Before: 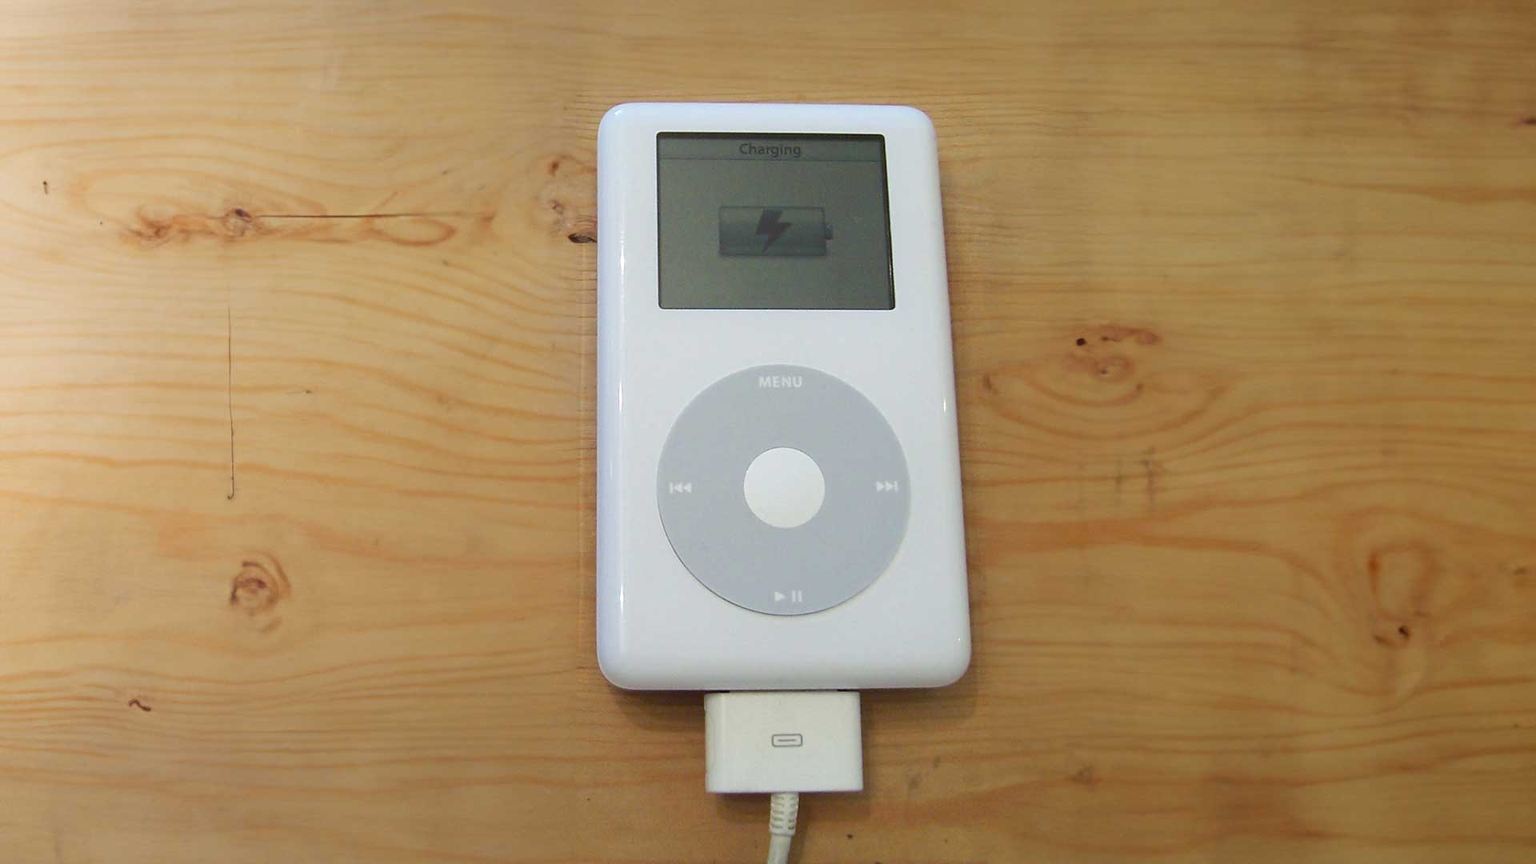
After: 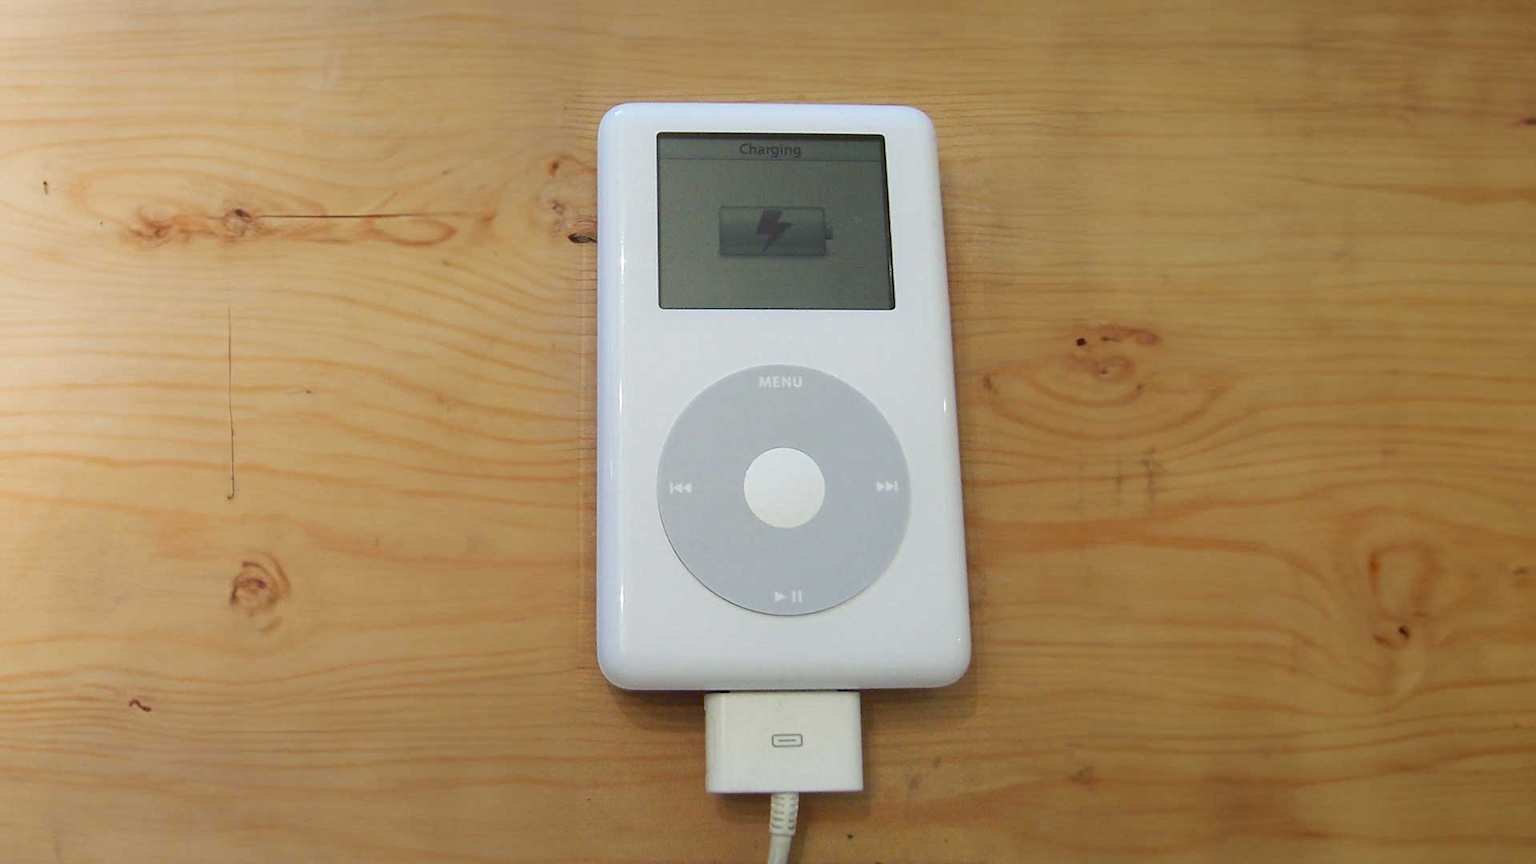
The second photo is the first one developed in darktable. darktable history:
exposure: exposure -0.04 EV, compensate highlight preservation false
